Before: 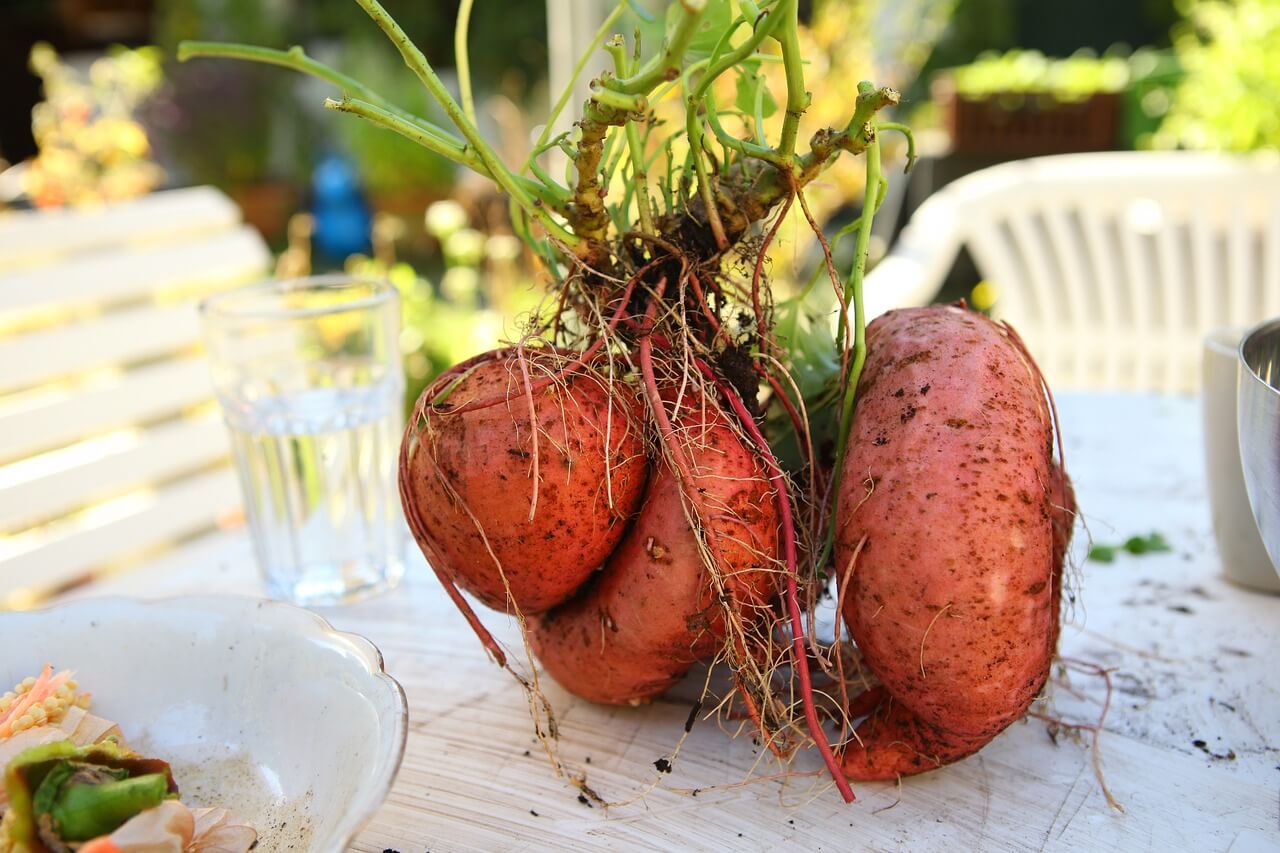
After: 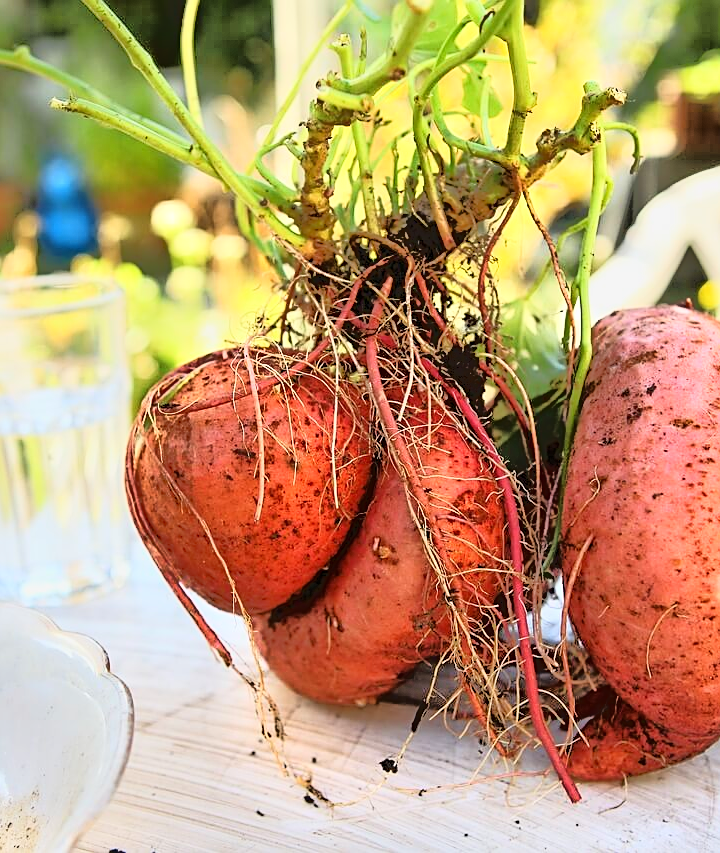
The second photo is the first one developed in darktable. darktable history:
tone equalizer: -7 EV -0.639 EV, -6 EV 1.03 EV, -5 EV -0.481 EV, -4 EV 0.407 EV, -3 EV 0.425 EV, -2 EV 0.132 EV, -1 EV -0.126 EV, +0 EV -0.413 EV
crop: left 21.449%, right 22.232%
base curve: curves: ch0 [(0, 0) (0.028, 0.03) (0.121, 0.232) (0.46, 0.748) (0.859, 0.968) (1, 1)]
sharpen: on, module defaults
